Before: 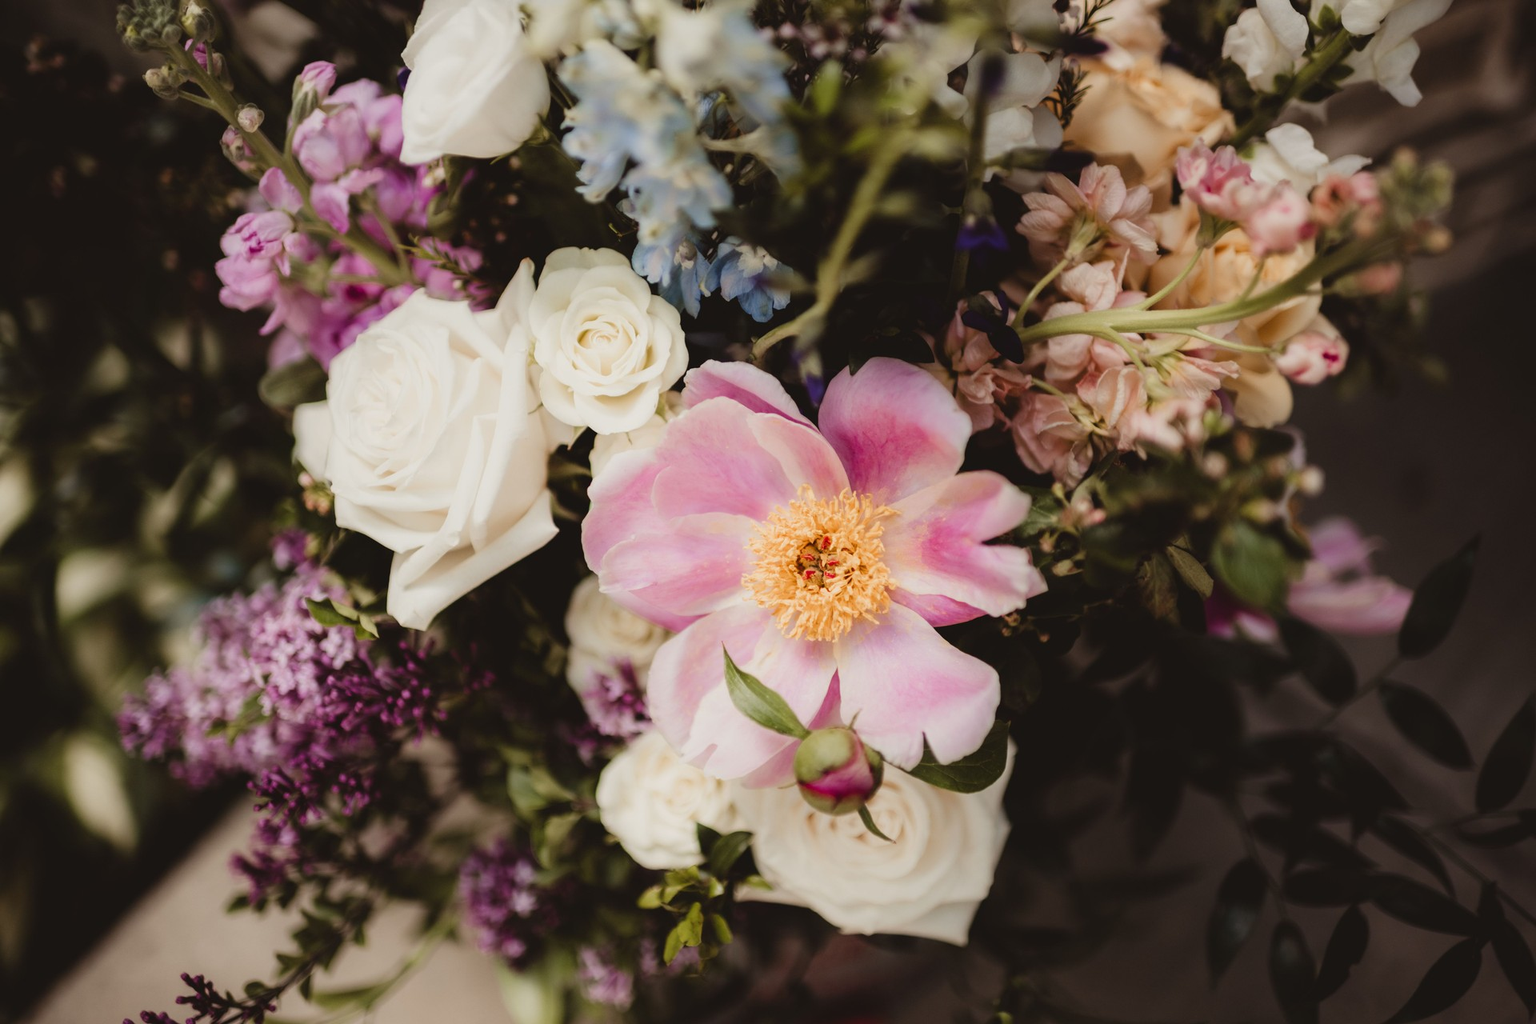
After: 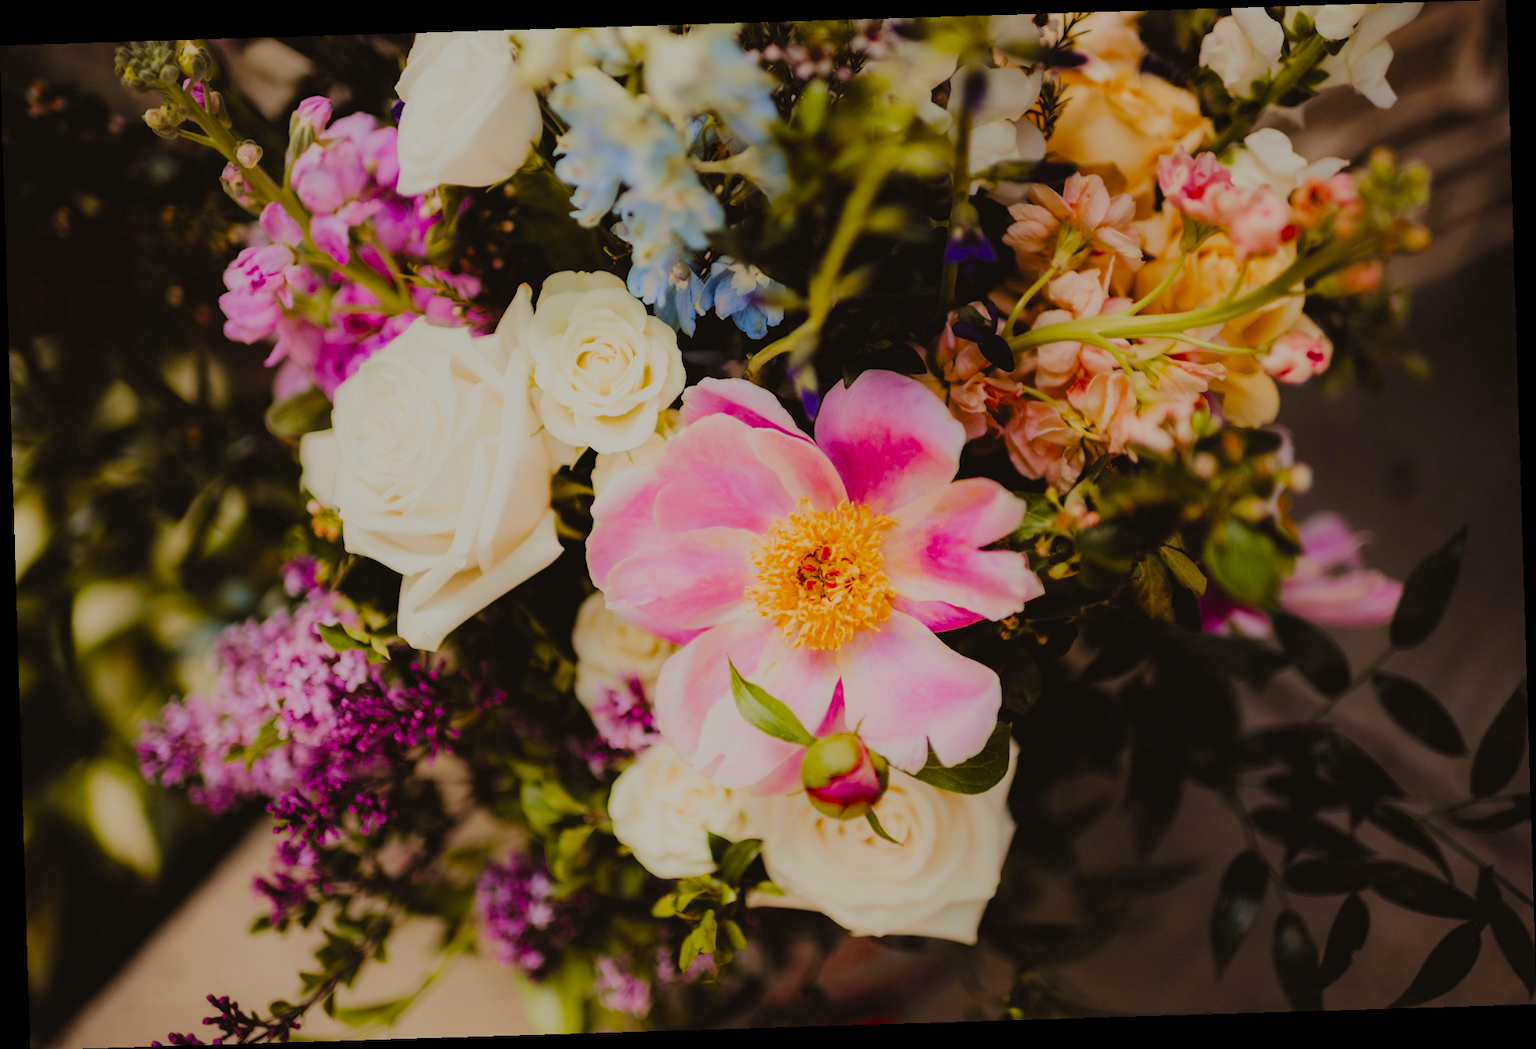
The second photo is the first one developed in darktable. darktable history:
filmic rgb: black relative exposure -8.79 EV, white relative exposure 4.98 EV, threshold 6 EV, target black luminance 0%, hardness 3.77, latitude 66.34%, contrast 0.822, highlights saturation mix 10%, shadows ↔ highlights balance 20%, add noise in highlights 0.1, color science v4 (2020), iterations of high-quality reconstruction 0, type of noise poissonian, enable highlight reconstruction true
color balance rgb: perceptual saturation grading › global saturation 25%, perceptual brilliance grading › mid-tones 10%, perceptual brilliance grading › shadows 15%, global vibrance 20%
contrast brightness saturation: saturation -0.04
rotate and perspective: rotation -1.75°, automatic cropping off
